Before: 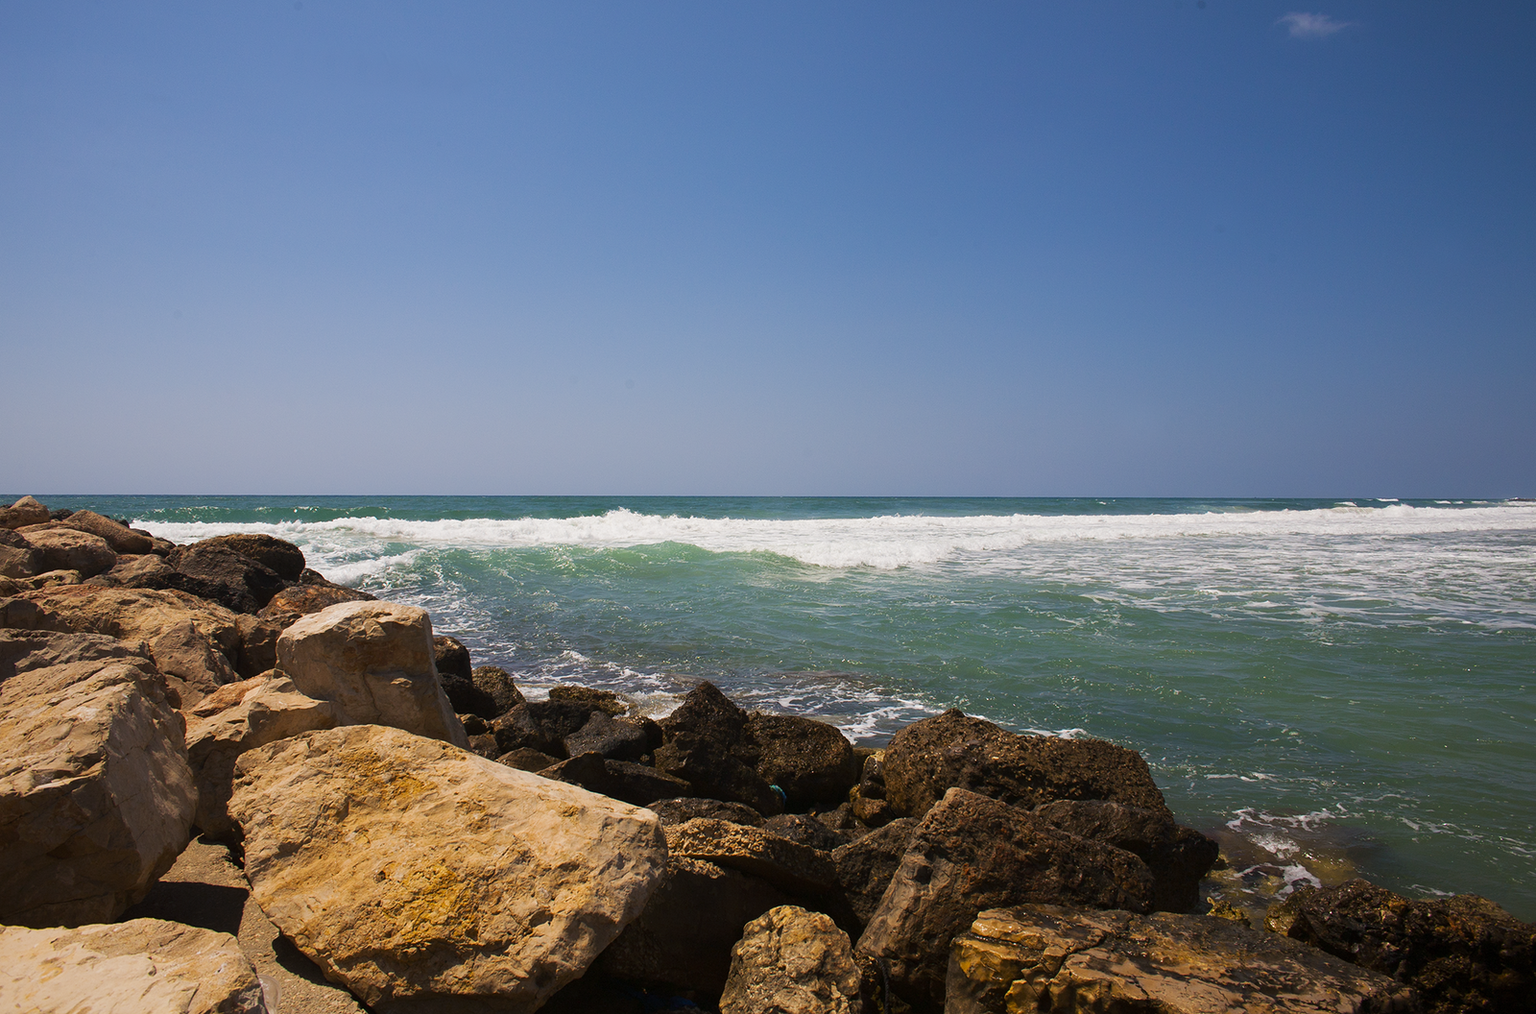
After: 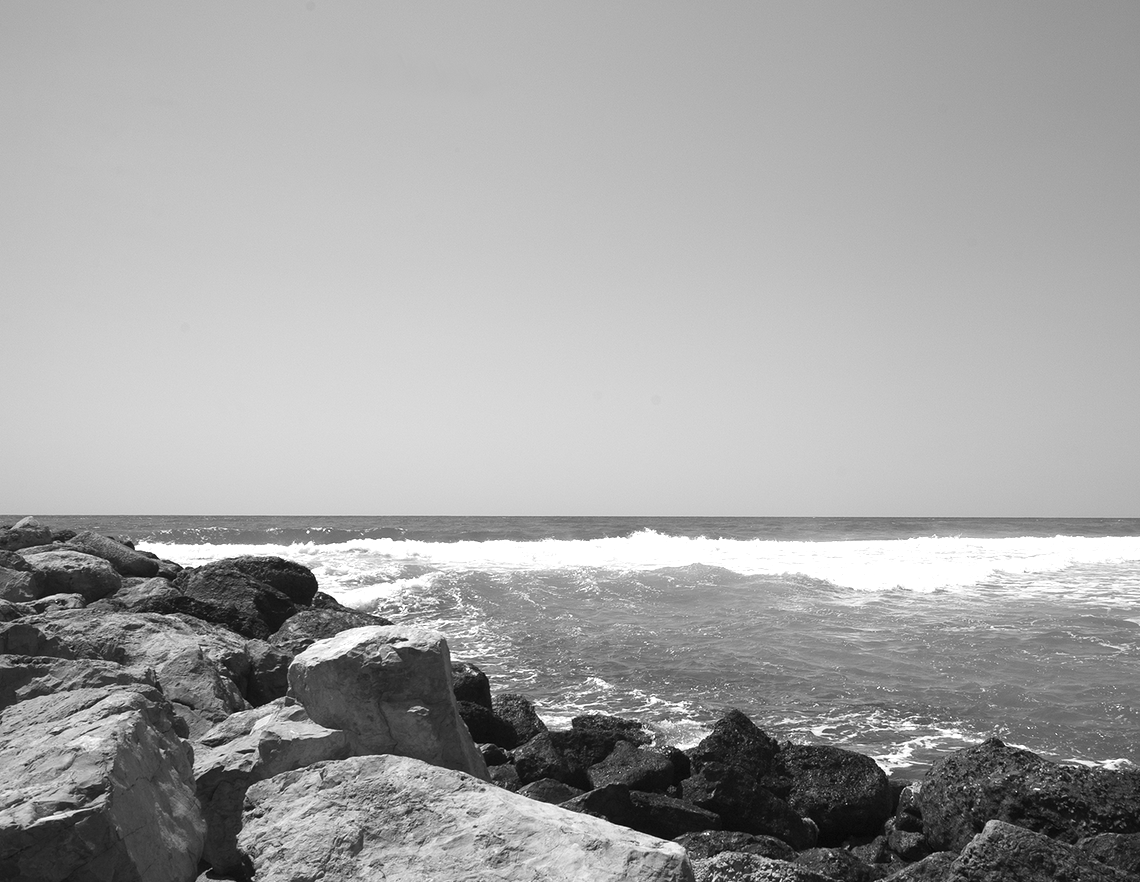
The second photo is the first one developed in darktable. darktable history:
color balance rgb: linear chroma grading › global chroma 9.761%, perceptual saturation grading › global saturation -0.018%
exposure: black level correction 0, exposure 0.692 EV, compensate highlight preservation false
color calibration: output gray [0.22, 0.42, 0.37, 0], illuminant same as pipeline (D50), adaptation none (bypass), x 0.334, y 0.334, temperature 5022.71 K, saturation algorithm version 1 (2020)
crop: right 28.733%, bottom 16.436%
